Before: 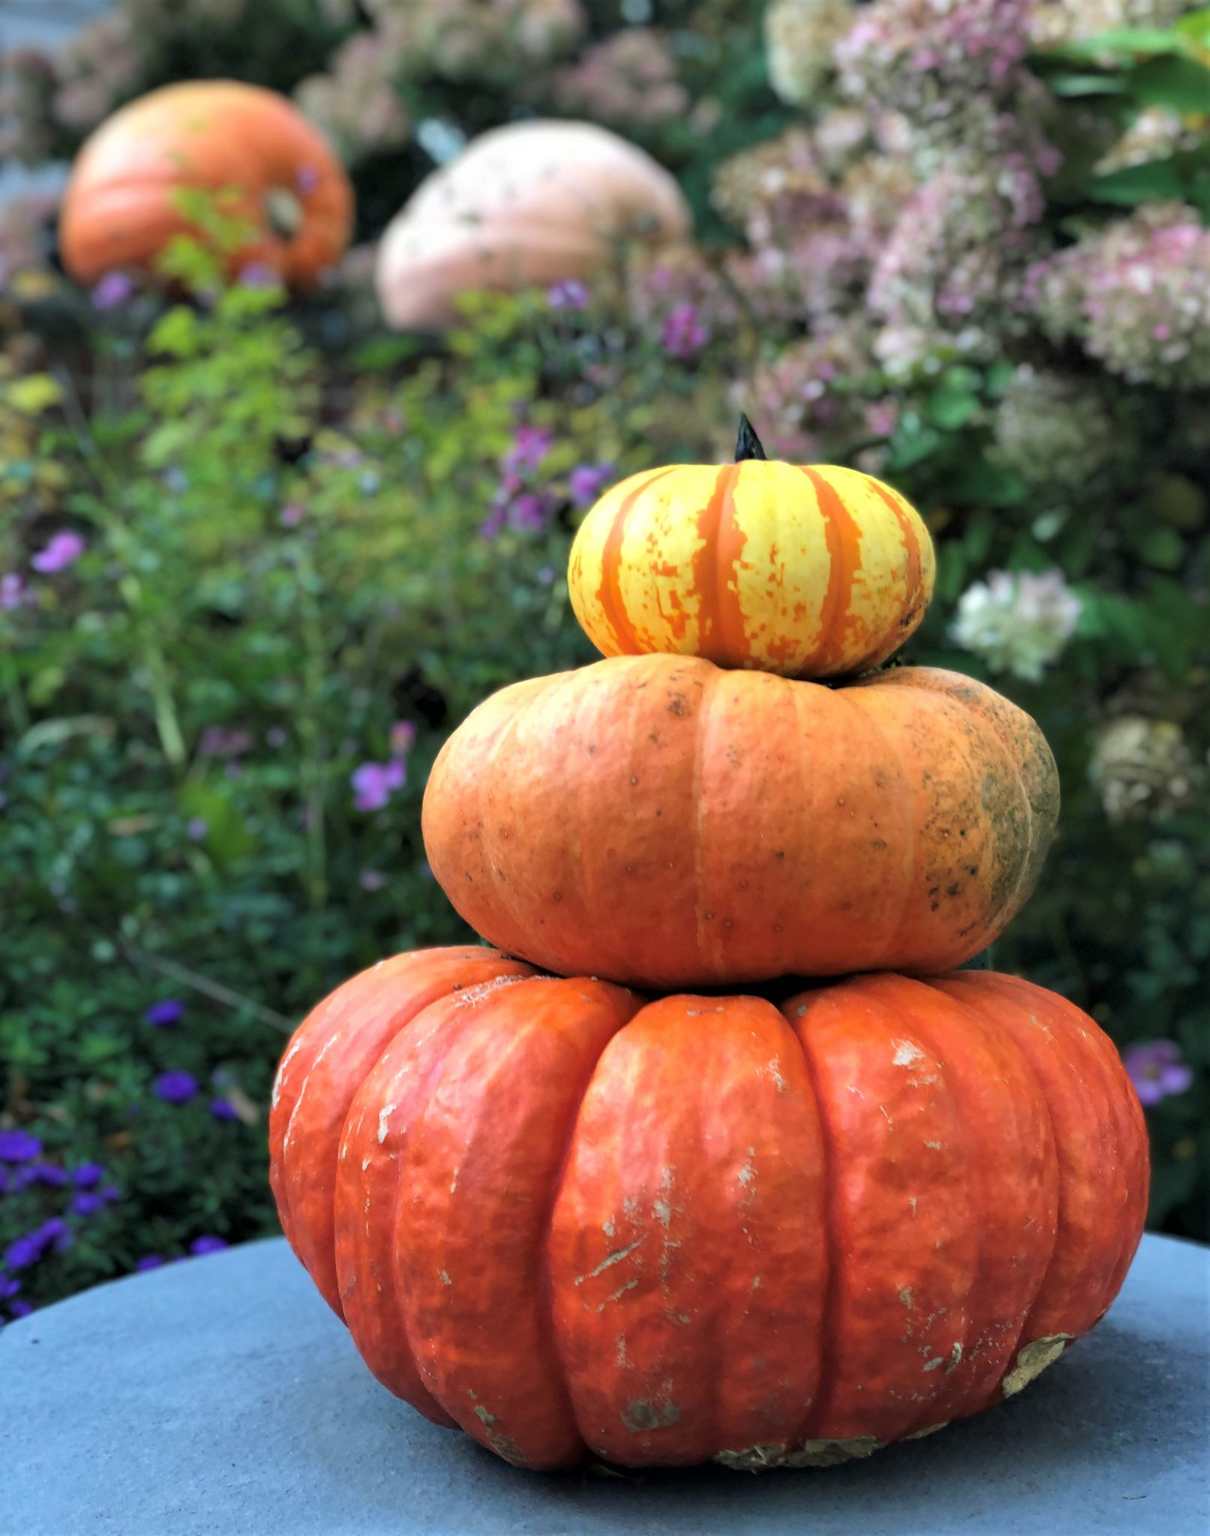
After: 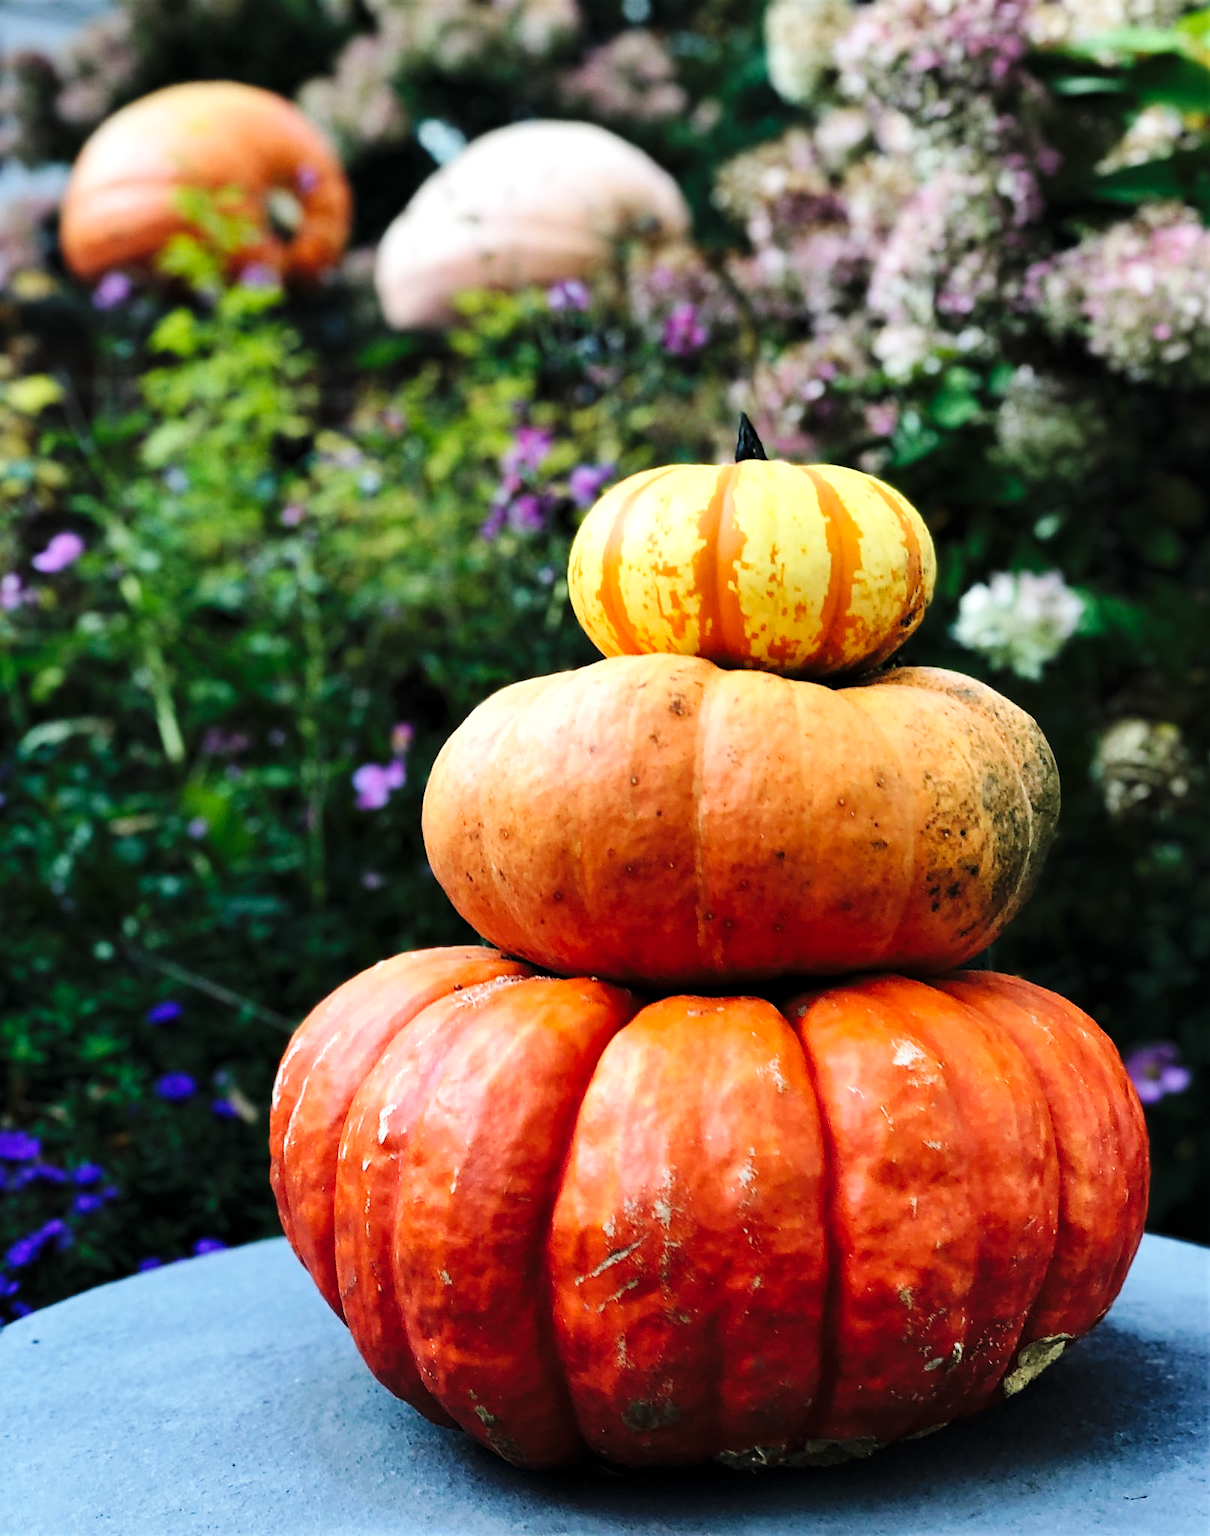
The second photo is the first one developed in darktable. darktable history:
exposure: exposure -0.492 EV, compensate highlight preservation false
sharpen: on, module defaults
base curve: curves: ch0 [(0, 0) (0.036, 0.025) (0.121, 0.166) (0.206, 0.329) (0.605, 0.79) (1, 1)], preserve colors none
tone equalizer: -8 EV -0.75 EV, -7 EV -0.7 EV, -6 EV -0.6 EV, -5 EV -0.4 EV, -3 EV 0.4 EV, -2 EV 0.6 EV, -1 EV 0.7 EV, +0 EV 0.75 EV, edges refinement/feathering 500, mask exposure compensation -1.57 EV, preserve details no
